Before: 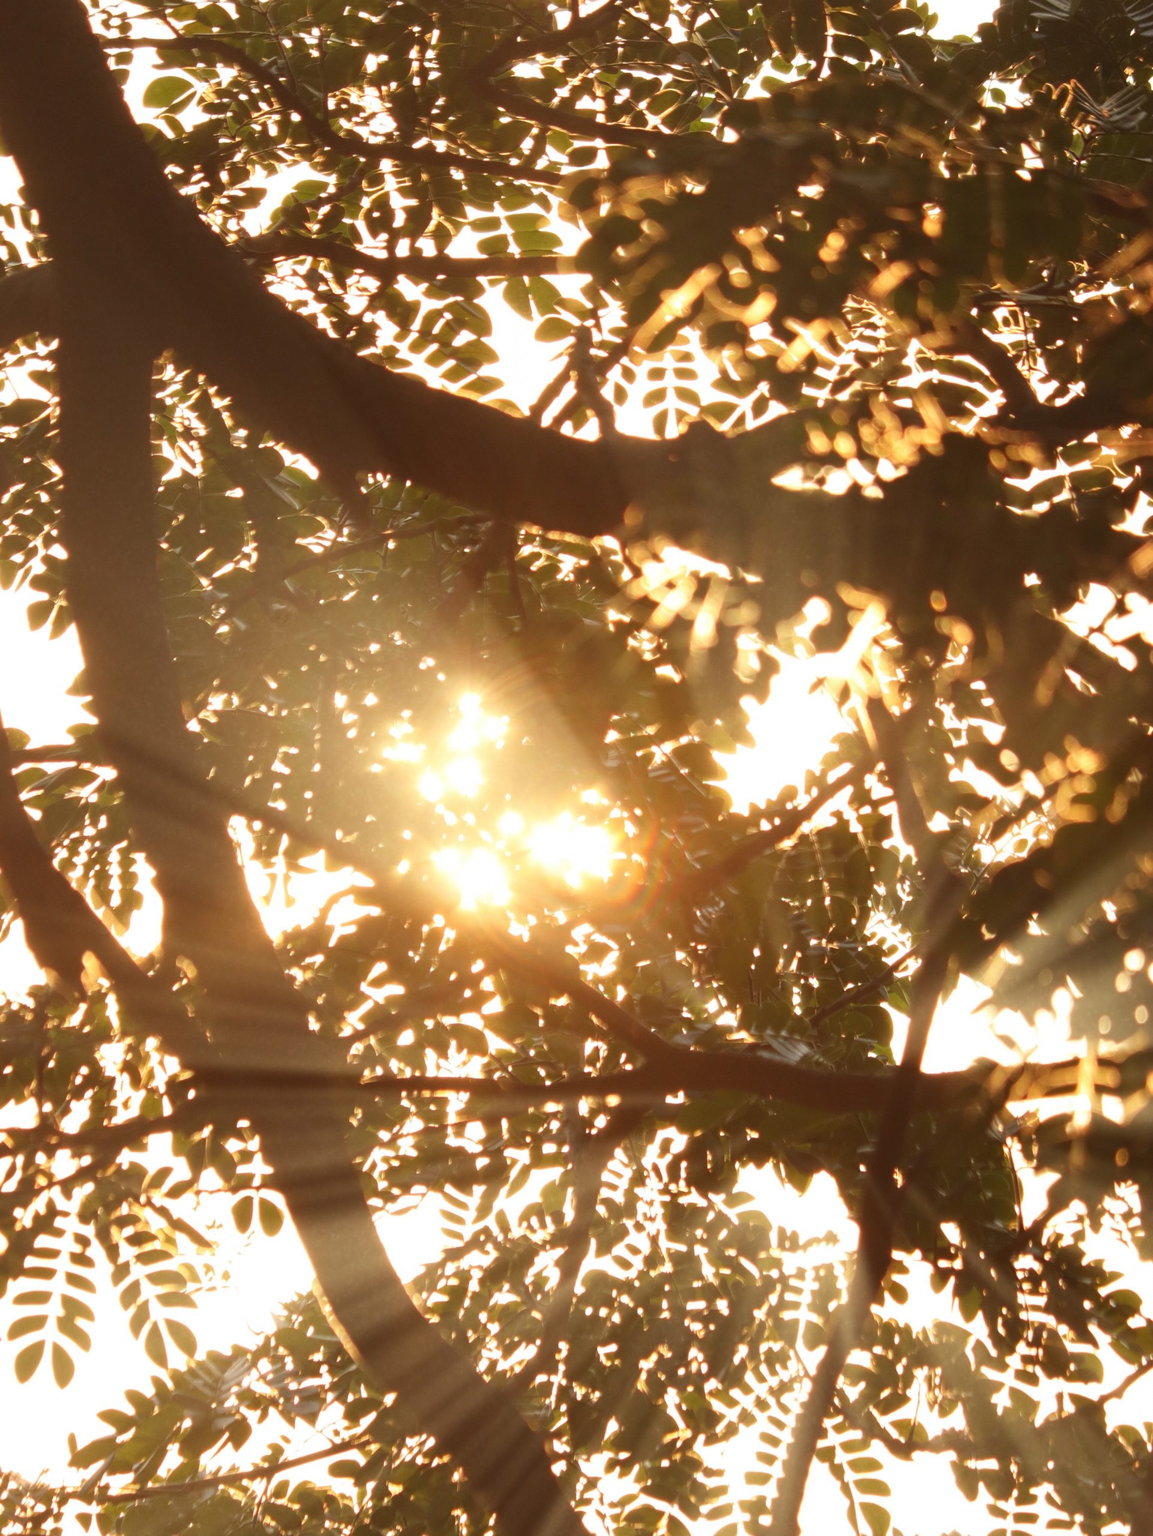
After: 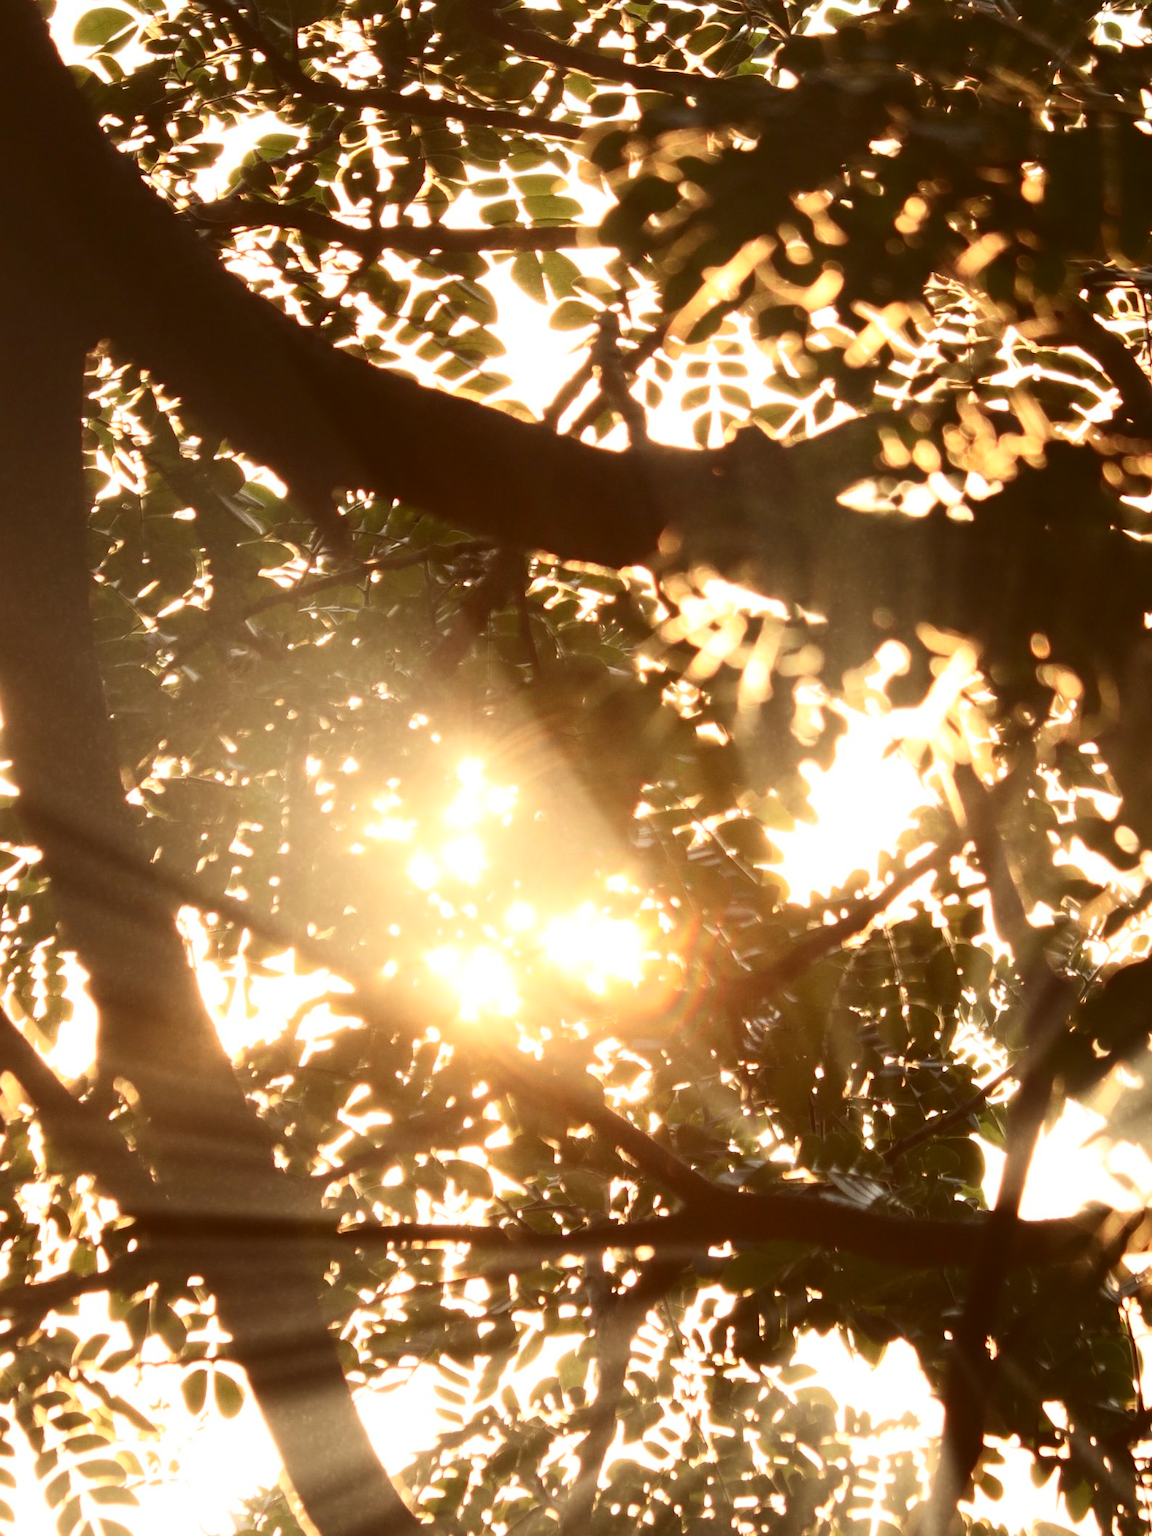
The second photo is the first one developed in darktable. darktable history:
crop and rotate: left 7.196%, top 4.574%, right 10.605%, bottom 13.178%
contrast brightness saturation: contrast 0.28
